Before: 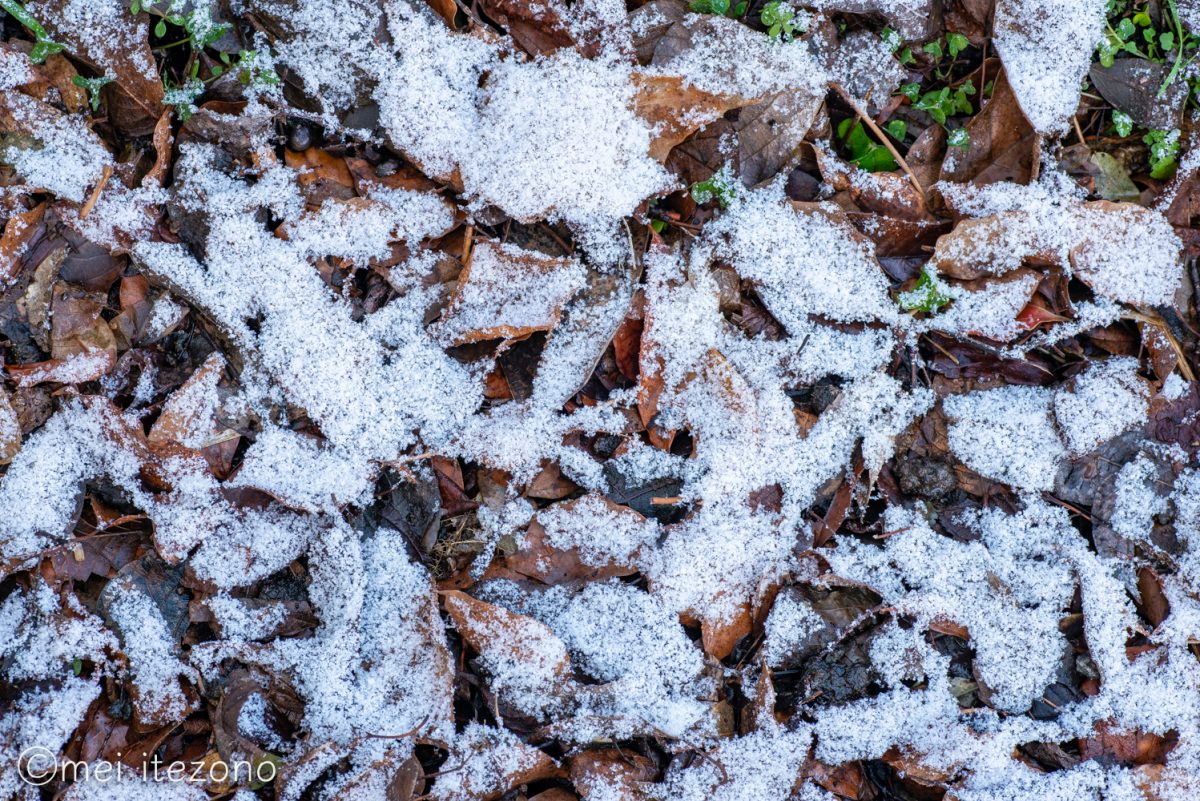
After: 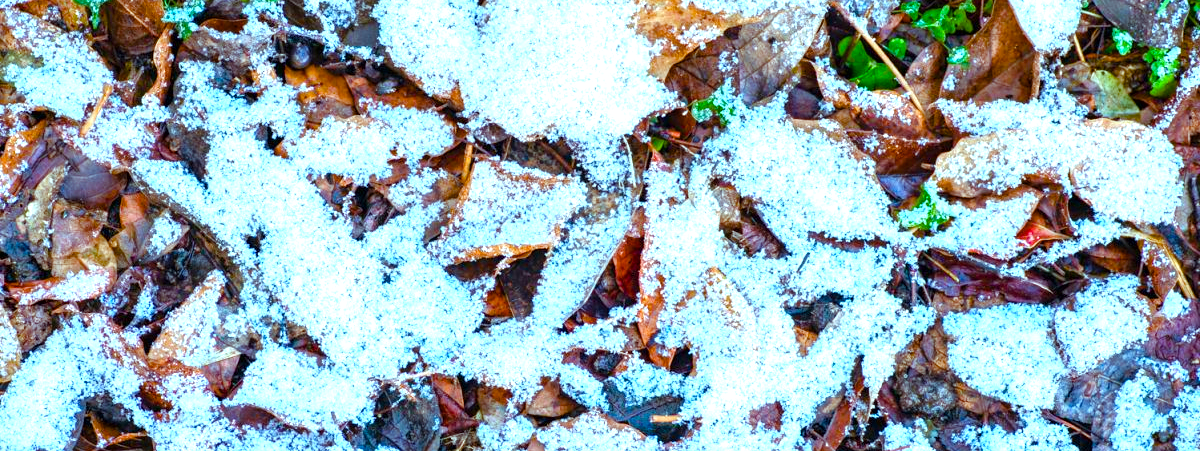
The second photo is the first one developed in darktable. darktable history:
exposure: black level correction 0, exposure 1.001 EV, compensate highlight preservation false
color balance rgb: highlights gain › chroma 4.037%, highlights gain › hue 199.02°, perceptual saturation grading › global saturation 23.74%, perceptual saturation grading › highlights -24.02%, perceptual saturation grading › mid-tones 23.695%, perceptual saturation grading › shadows 39.294%, global vibrance 44.24%
crop and rotate: top 10.453%, bottom 33.228%
